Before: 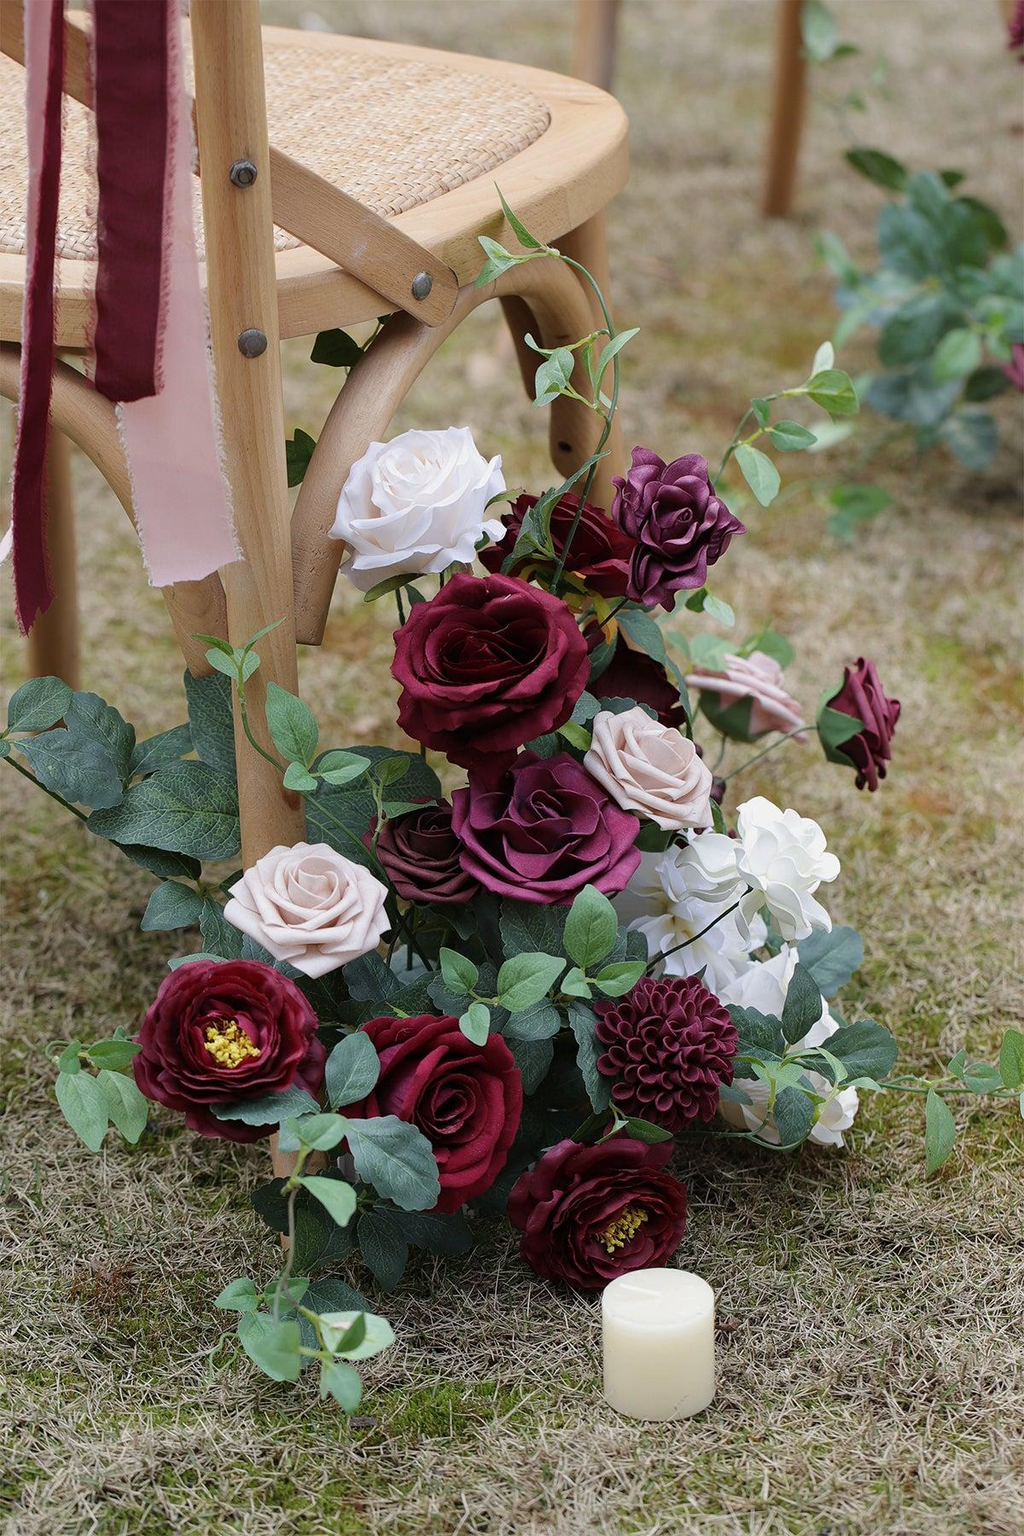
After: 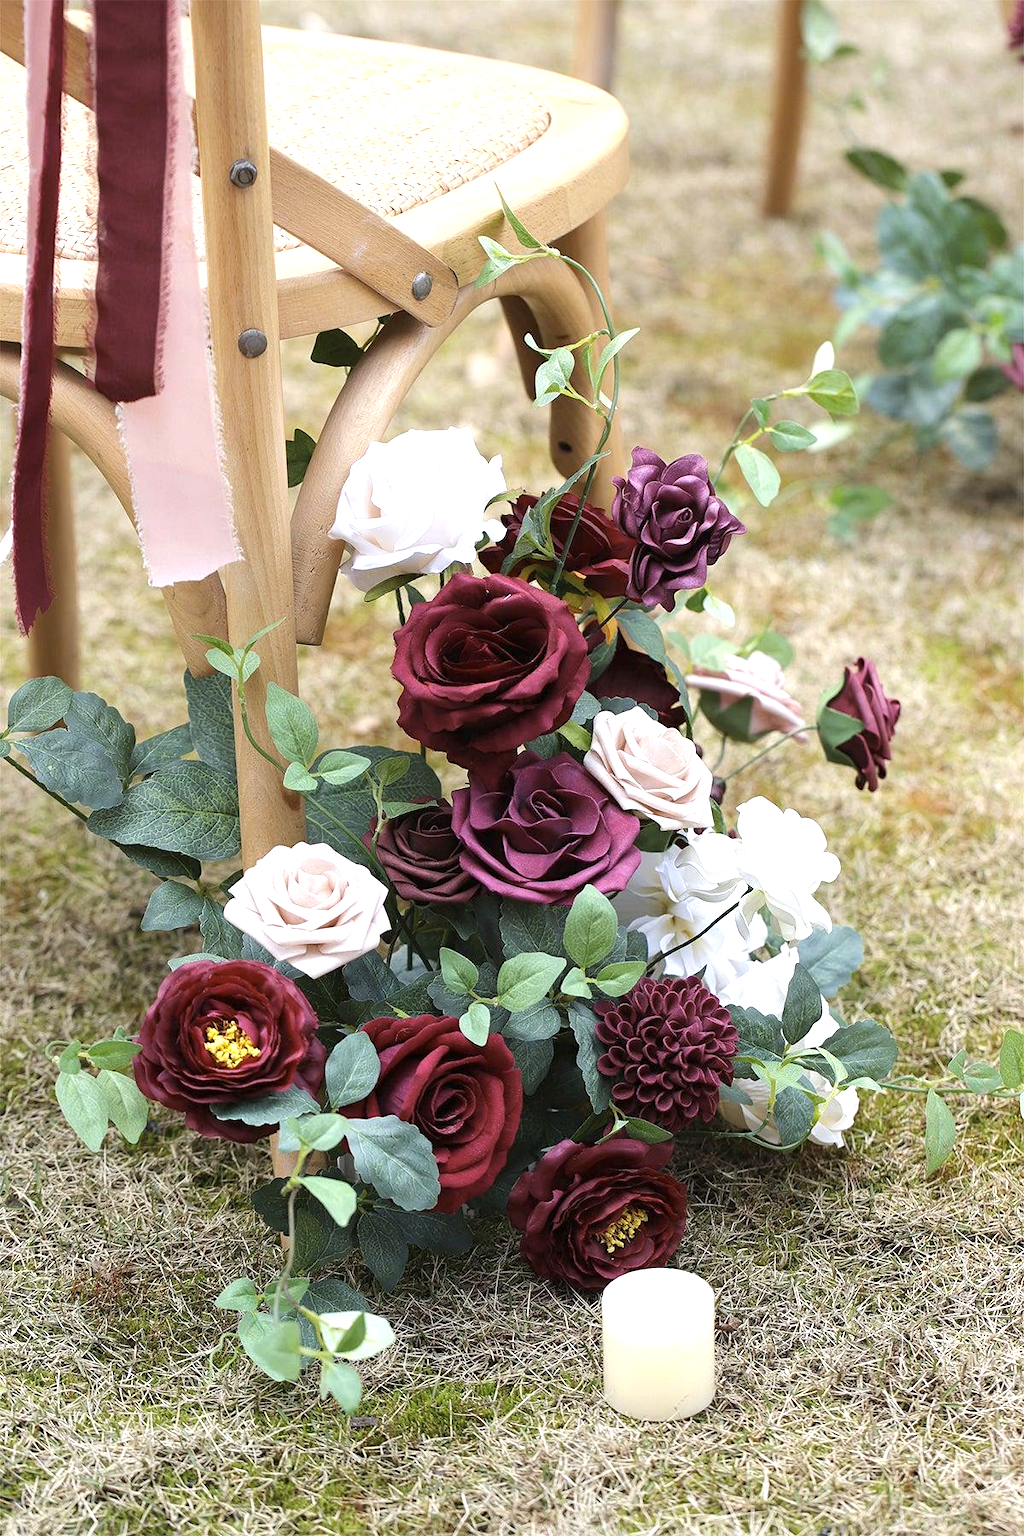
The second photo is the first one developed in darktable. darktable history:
color contrast: green-magenta contrast 0.81
exposure: black level correction 0, exposure 1 EV, compensate exposure bias true, compensate highlight preservation false
